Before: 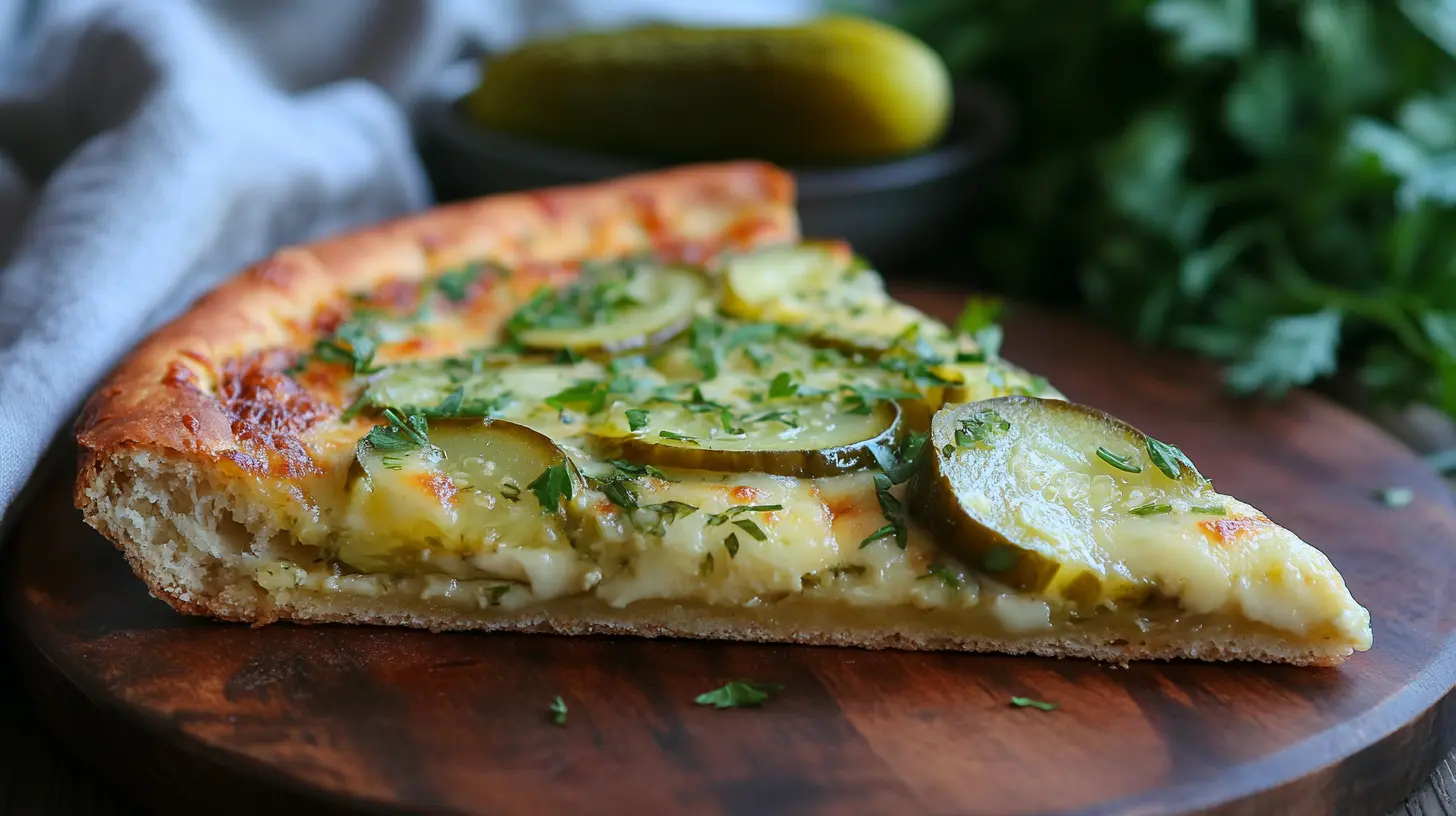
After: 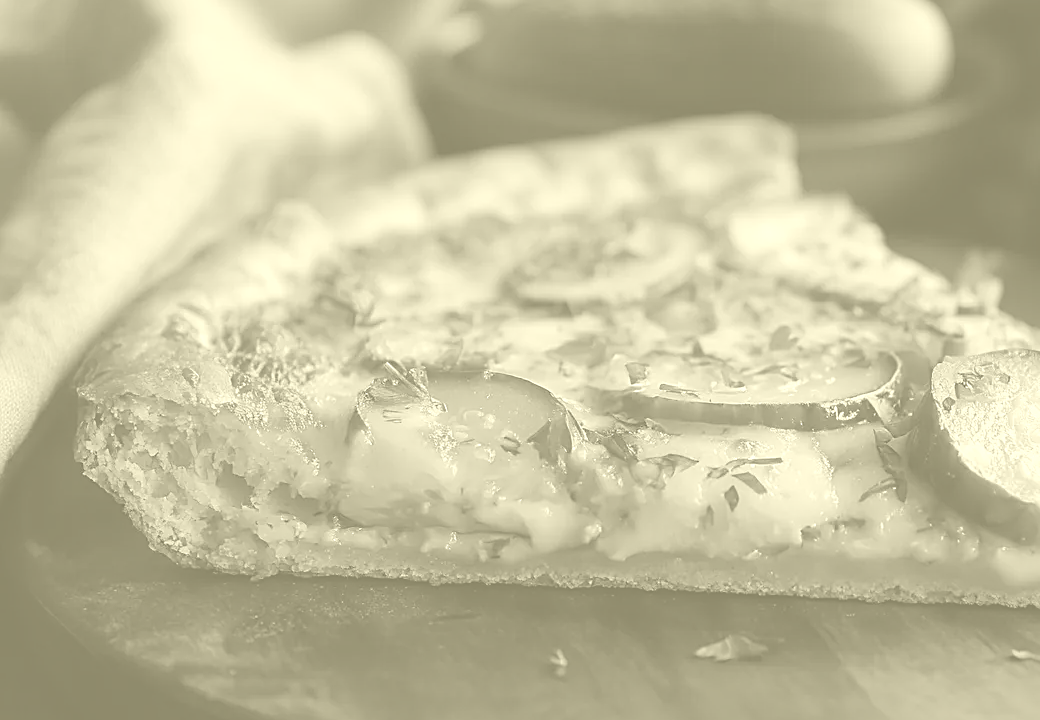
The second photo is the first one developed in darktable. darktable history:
crop: top 5.803%, right 27.864%, bottom 5.804%
sharpen: on, module defaults
exposure: black level correction 0.001, compensate highlight preservation false
colorize: hue 43.2°, saturation 40%, version 1
